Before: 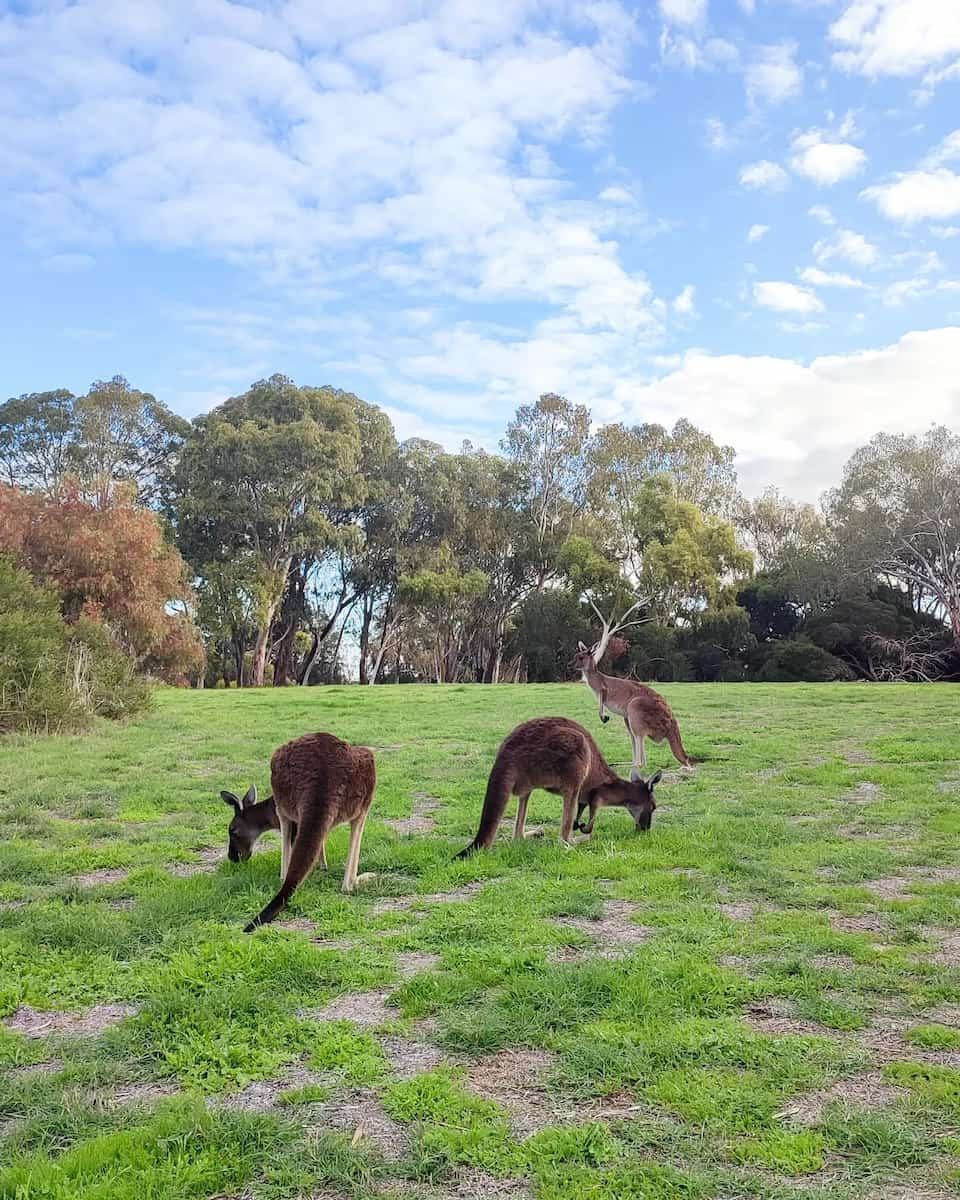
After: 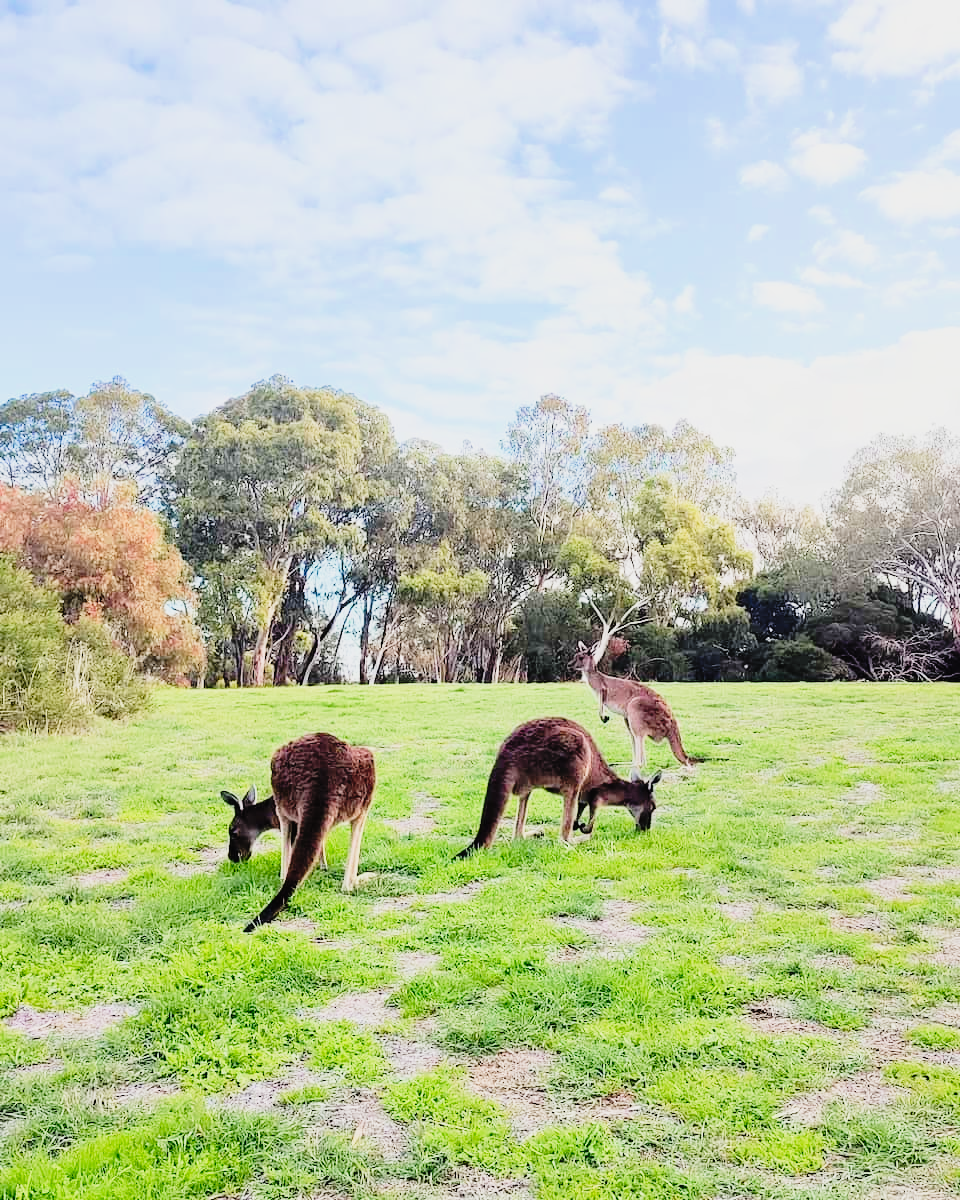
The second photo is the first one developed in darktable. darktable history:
filmic rgb: black relative exposure -7.65 EV, white relative exposure 4.56 EV, hardness 3.61, contrast 1.05, color science v6 (2022)
exposure: black level correction 0, exposure 0.897 EV, compensate highlight preservation false
tone curve: curves: ch0 [(0, 0.014) (0.17, 0.099) (0.398, 0.423) (0.728, 0.808) (0.877, 0.91) (0.99, 0.955)]; ch1 [(0, 0) (0.377, 0.325) (0.493, 0.491) (0.505, 0.504) (0.515, 0.515) (0.554, 0.575) (0.623, 0.643) (0.701, 0.718) (1, 1)]; ch2 [(0, 0) (0.423, 0.453) (0.481, 0.485) (0.501, 0.501) (0.531, 0.527) (0.586, 0.597) (0.663, 0.706) (0.717, 0.753) (1, 0.991)], preserve colors none
